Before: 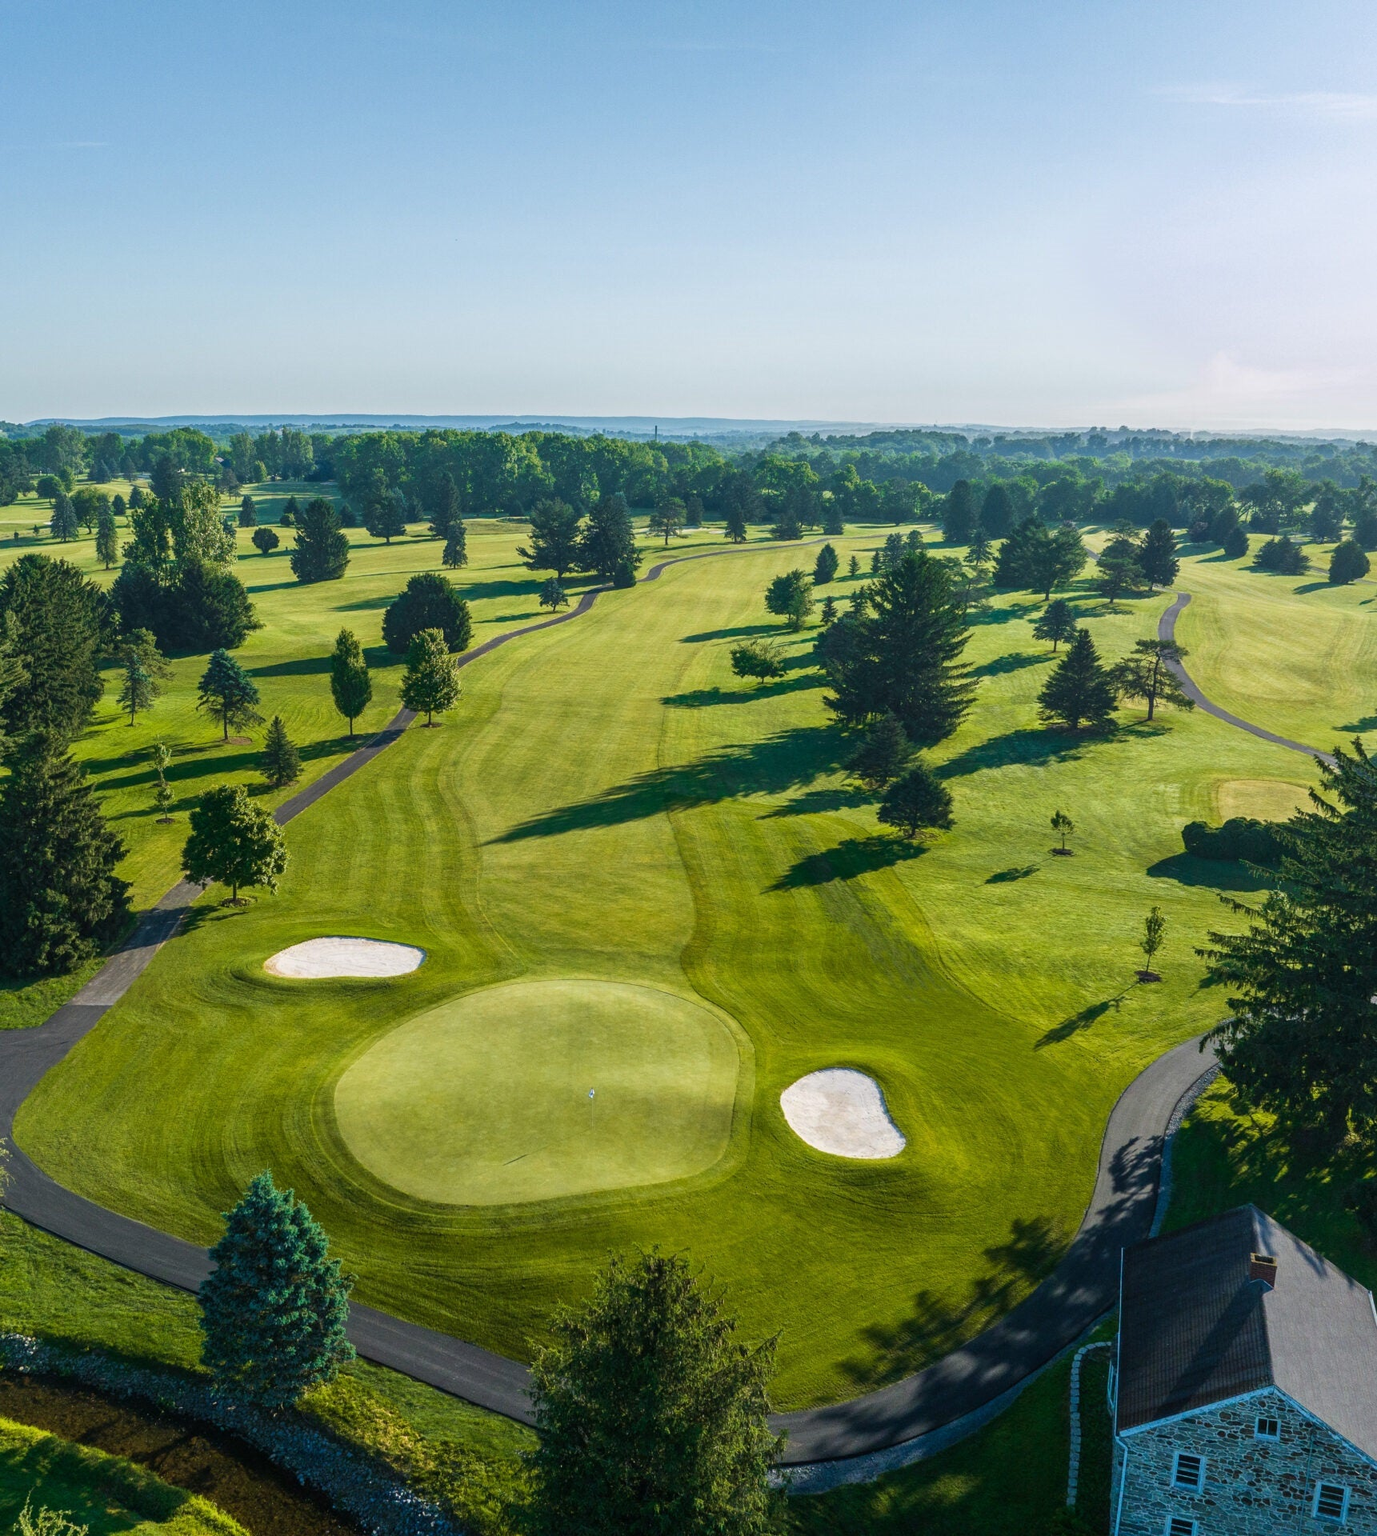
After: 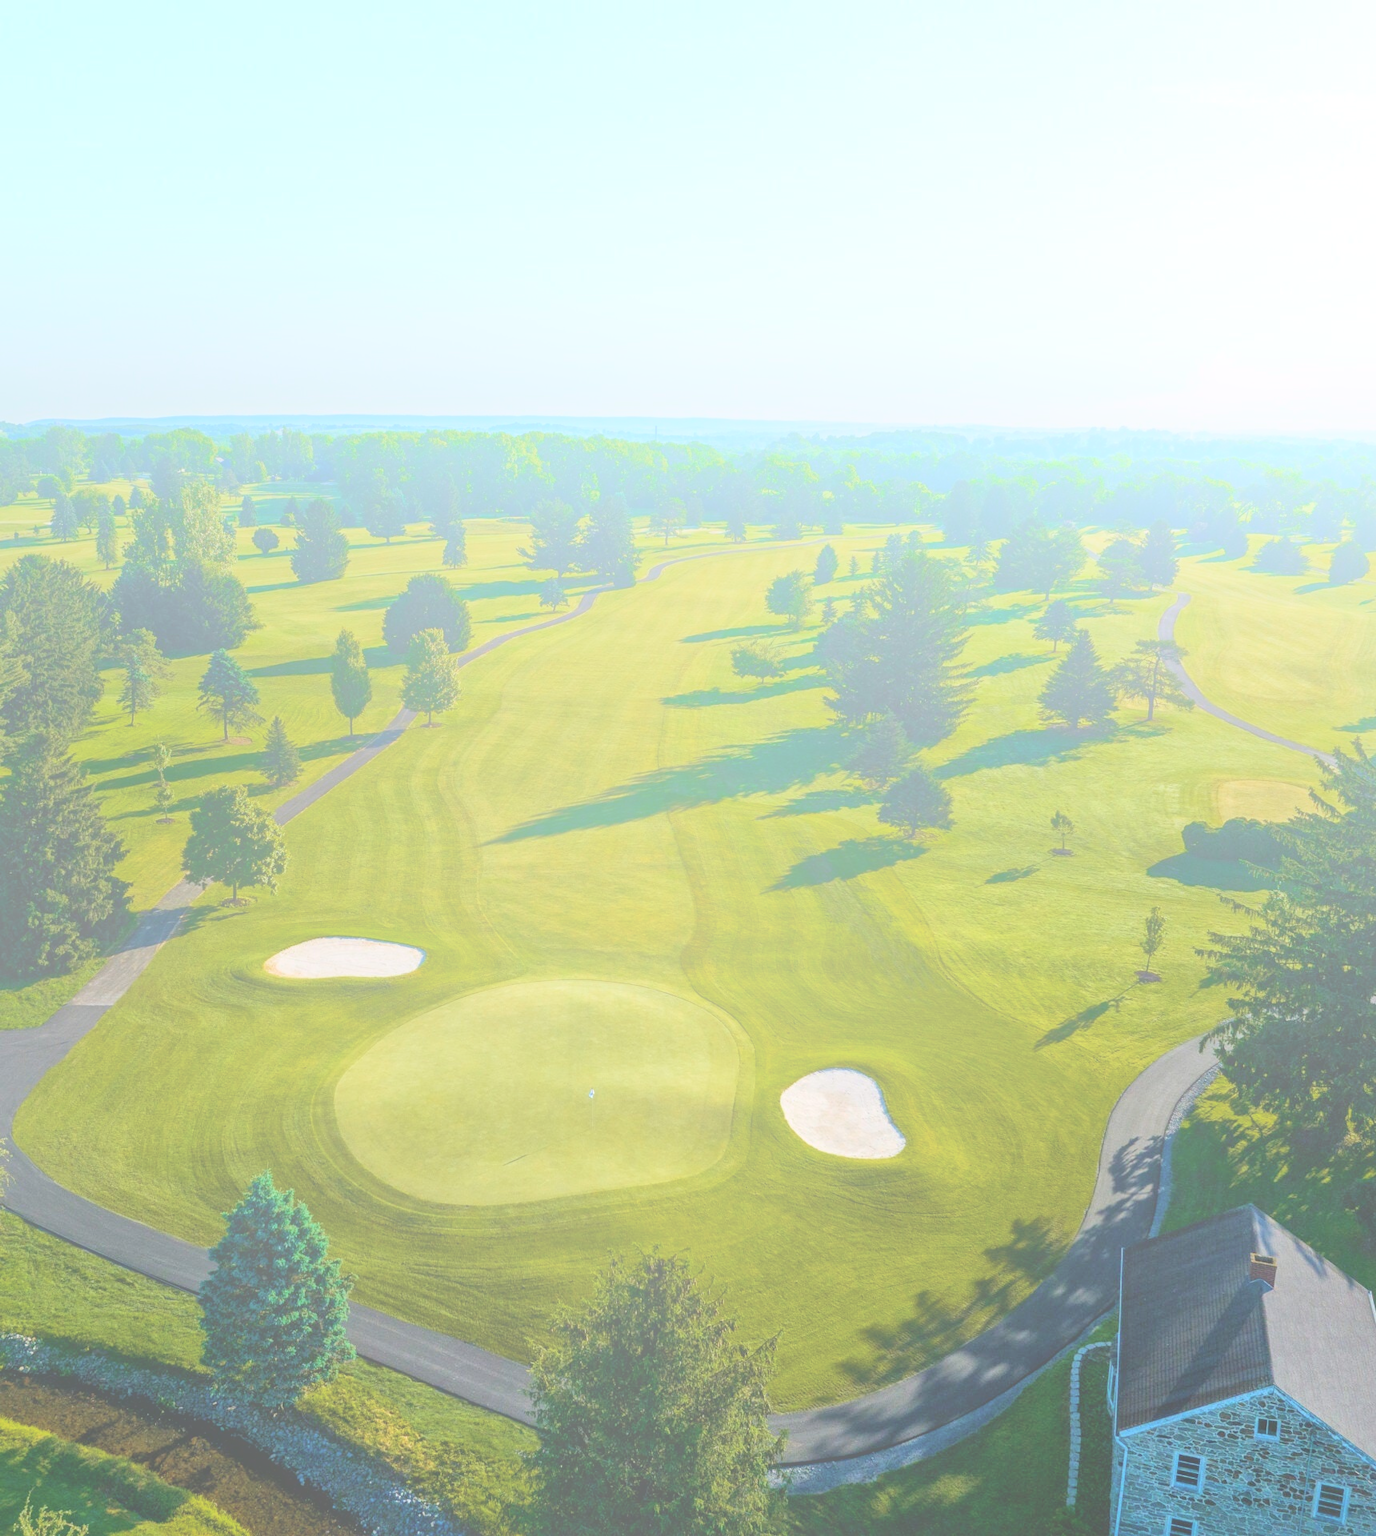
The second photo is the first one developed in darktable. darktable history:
bloom: size 70%, threshold 25%, strength 70%
graduated density: rotation -0.352°, offset 57.64
color zones: curves: ch0 [(0, 0.5) (0.143, 0.5) (0.286, 0.456) (0.429, 0.5) (0.571, 0.5) (0.714, 0.5) (0.857, 0.5) (1, 0.5)]; ch1 [(0, 0.5) (0.143, 0.5) (0.286, 0.422) (0.429, 0.5) (0.571, 0.5) (0.714, 0.5) (0.857, 0.5) (1, 0.5)]
local contrast: mode bilateral grid, contrast 20, coarseness 50, detail 144%, midtone range 0.2
shadows and highlights: shadows 25, highlights -25
